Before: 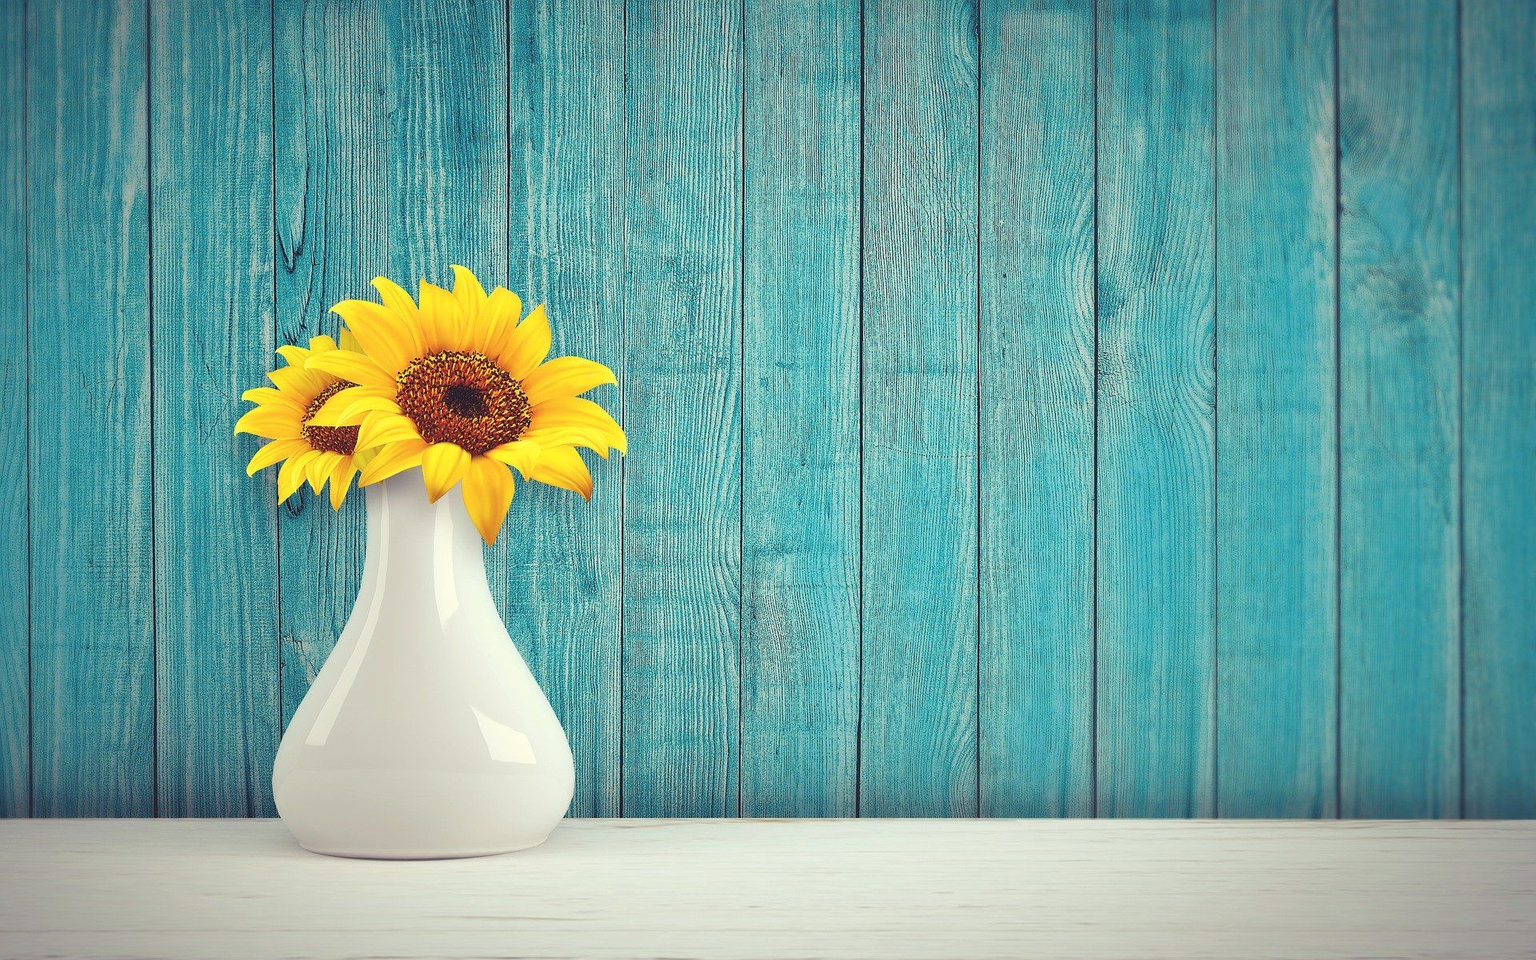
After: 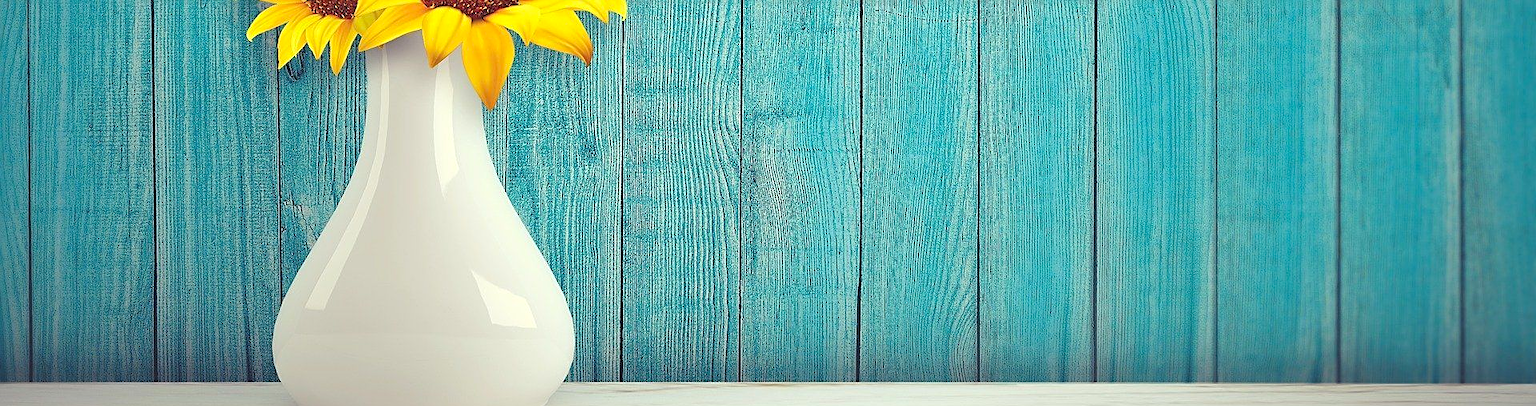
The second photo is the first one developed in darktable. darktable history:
exposure: black level correction -0.003, exposure 0.038 EV, compensate exposure bias true, compensate highlight preservation false
sharpen: amount 0.493
color correction: highlights b* 0.019, saturation 1.11
crop: top 45.446%, bottom 12.159%
